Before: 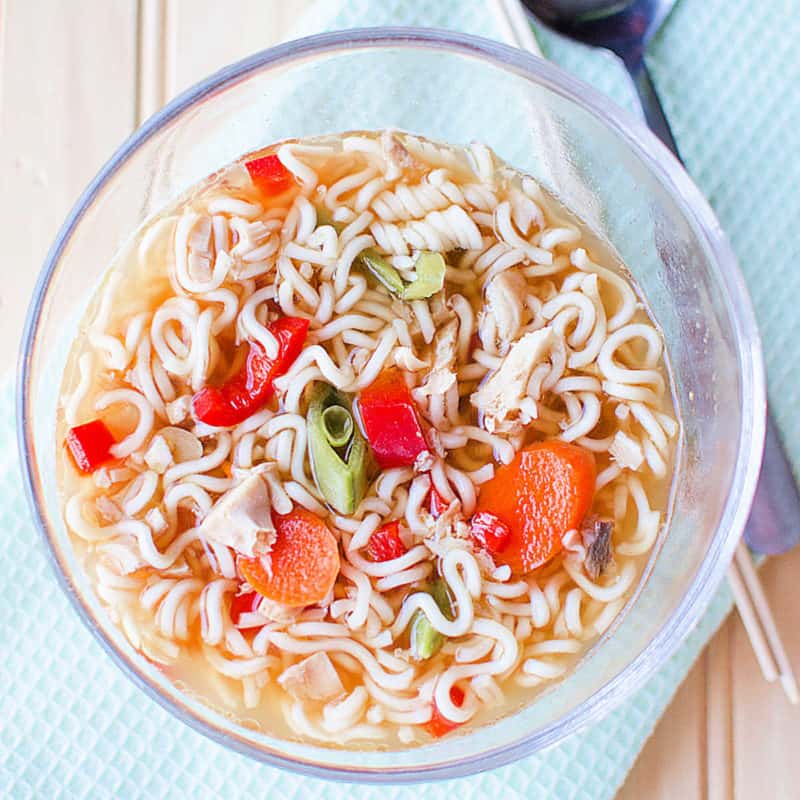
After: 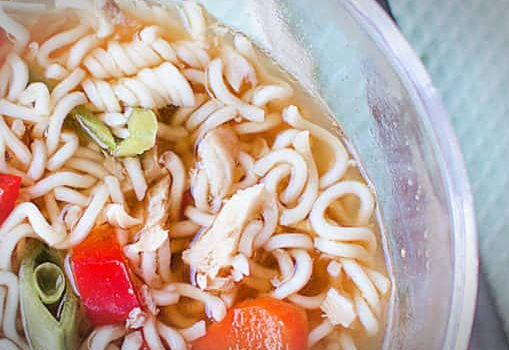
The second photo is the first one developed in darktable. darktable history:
crop: left 36.015%, top 17.888%, right 0.295%, bottom 38.297%
vignetting: fall-off radius 59.86%, center (-0.031, -0.037), automatic ratio true, dithering 8-bit output, unbound false
tone equalizer: on, module defaults
